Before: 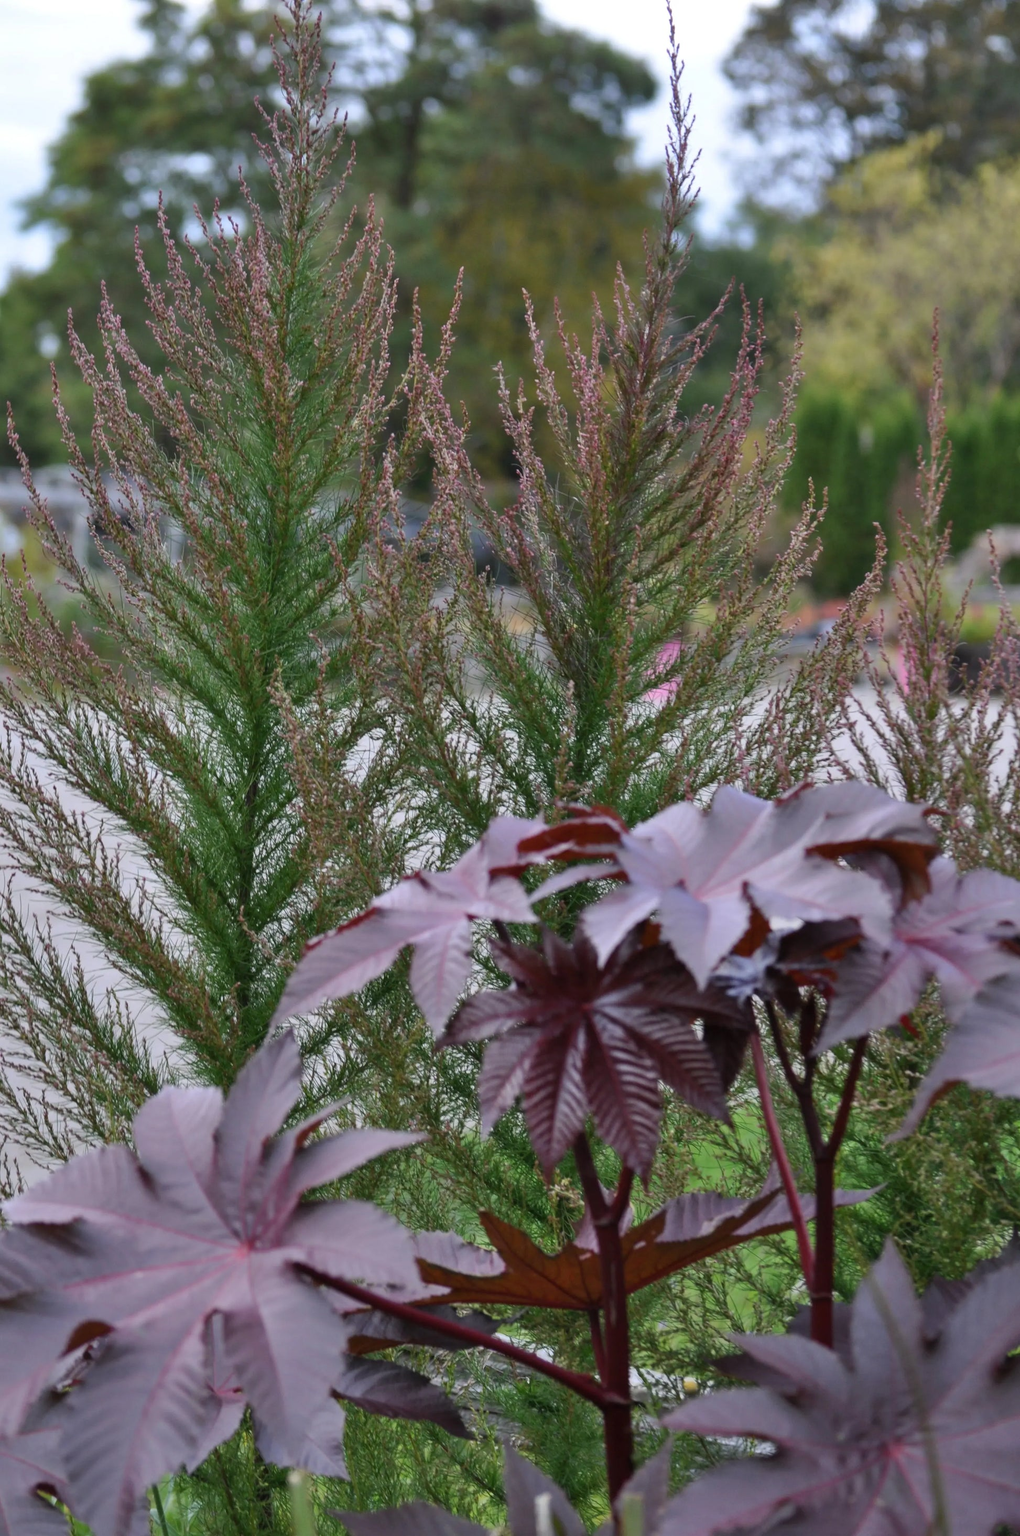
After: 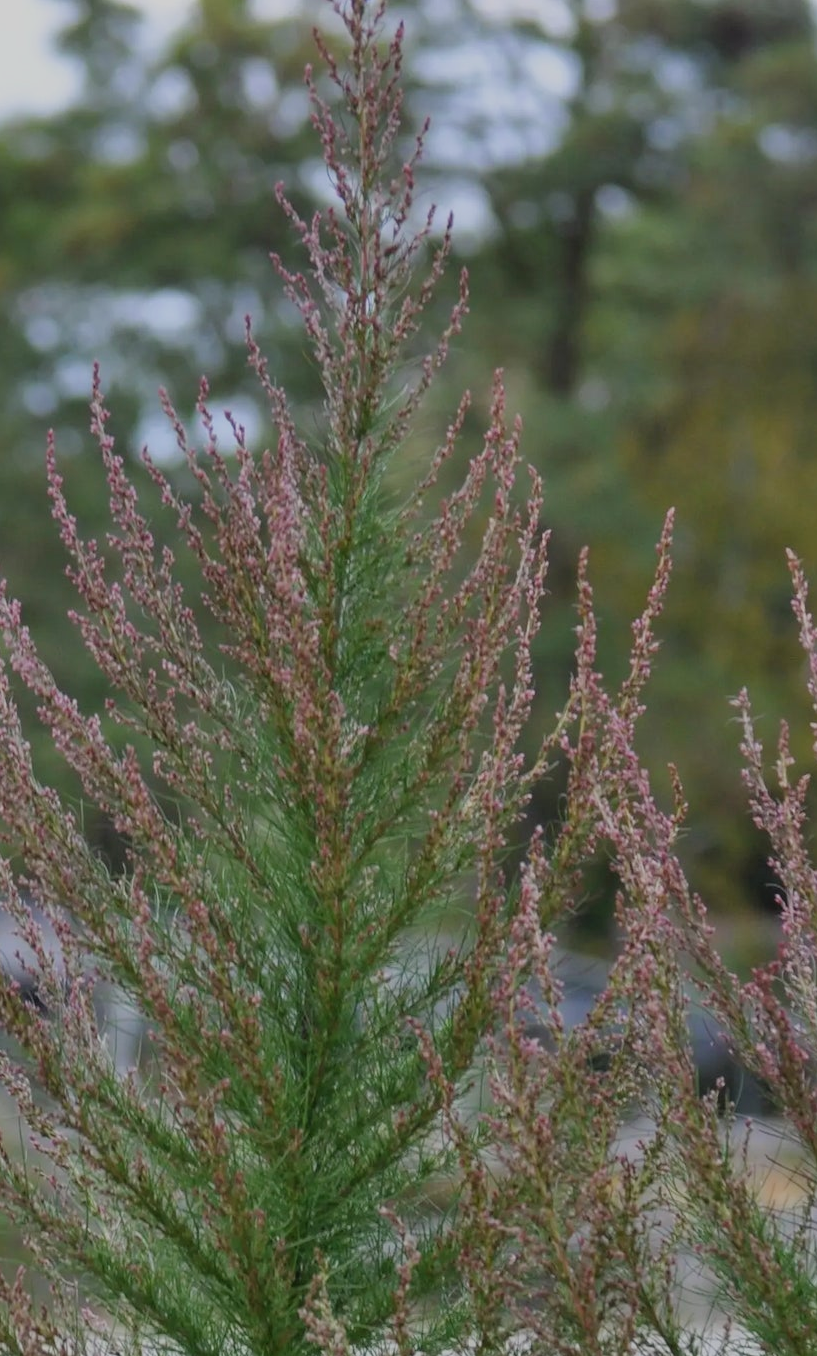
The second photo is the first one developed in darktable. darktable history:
filmic rgb: black relative exposure -13 EV, threshold 3 EV, target white luminance 85%, hardness 6.3, latitude 42.11%, contrast 0.858, shadows ↔ highlights balance 8.63%, color science v4 (2020), enable highlight reconstruction true
crop and rotate: left 10.817%, top 0.062%, right 47.194%, bottom 53.626%
